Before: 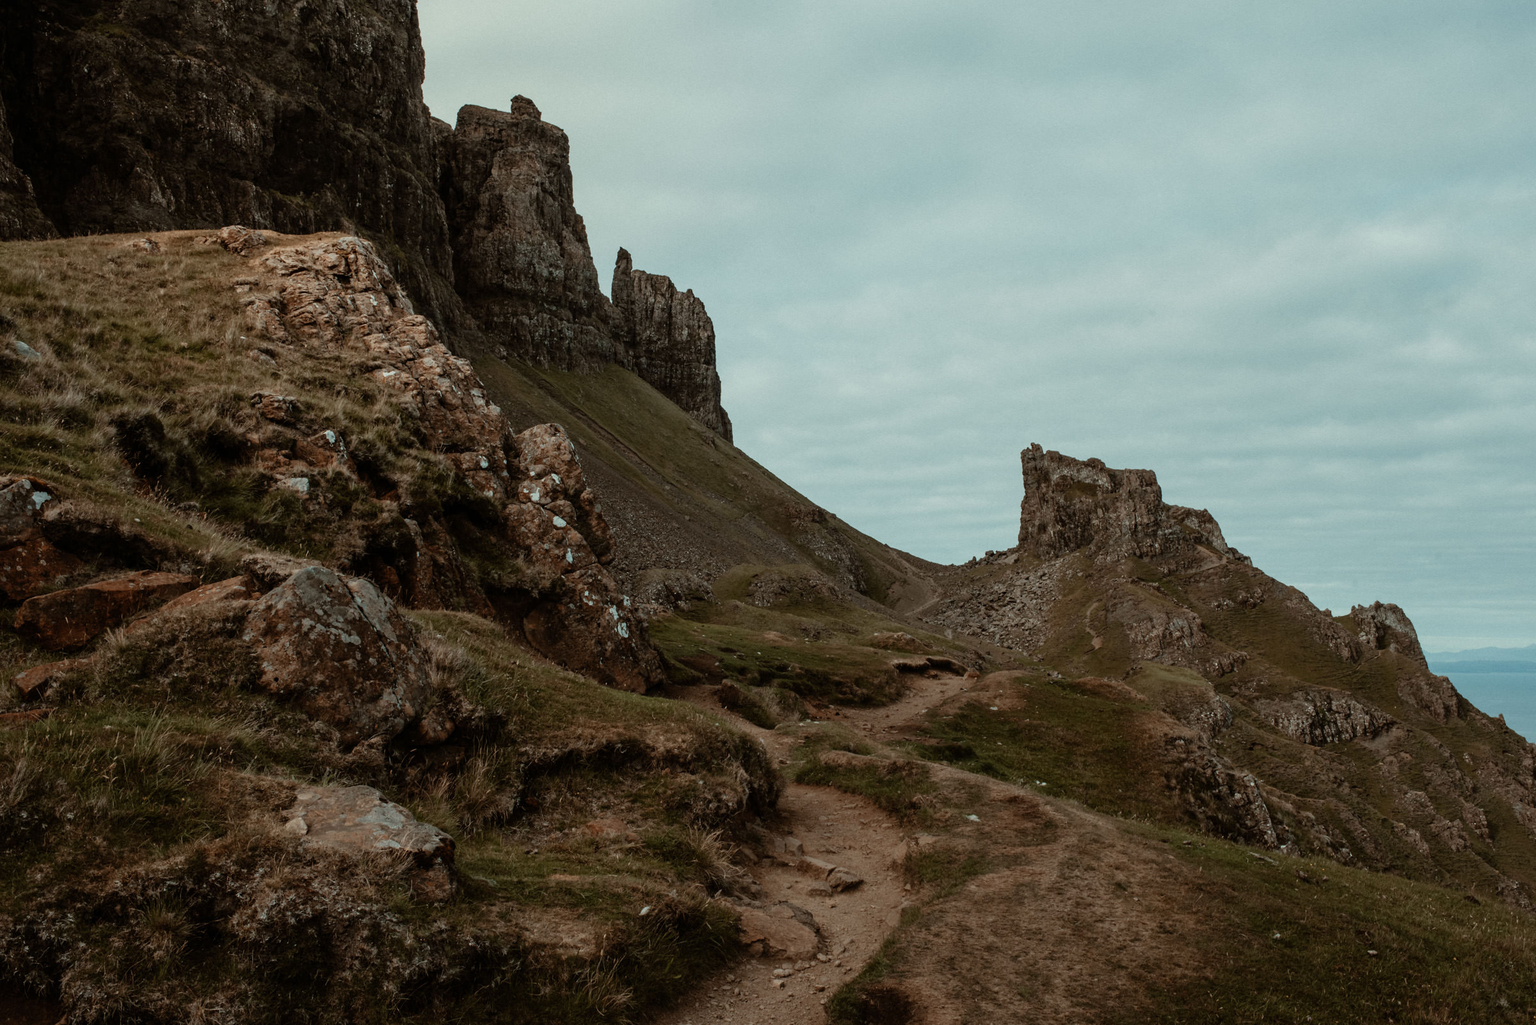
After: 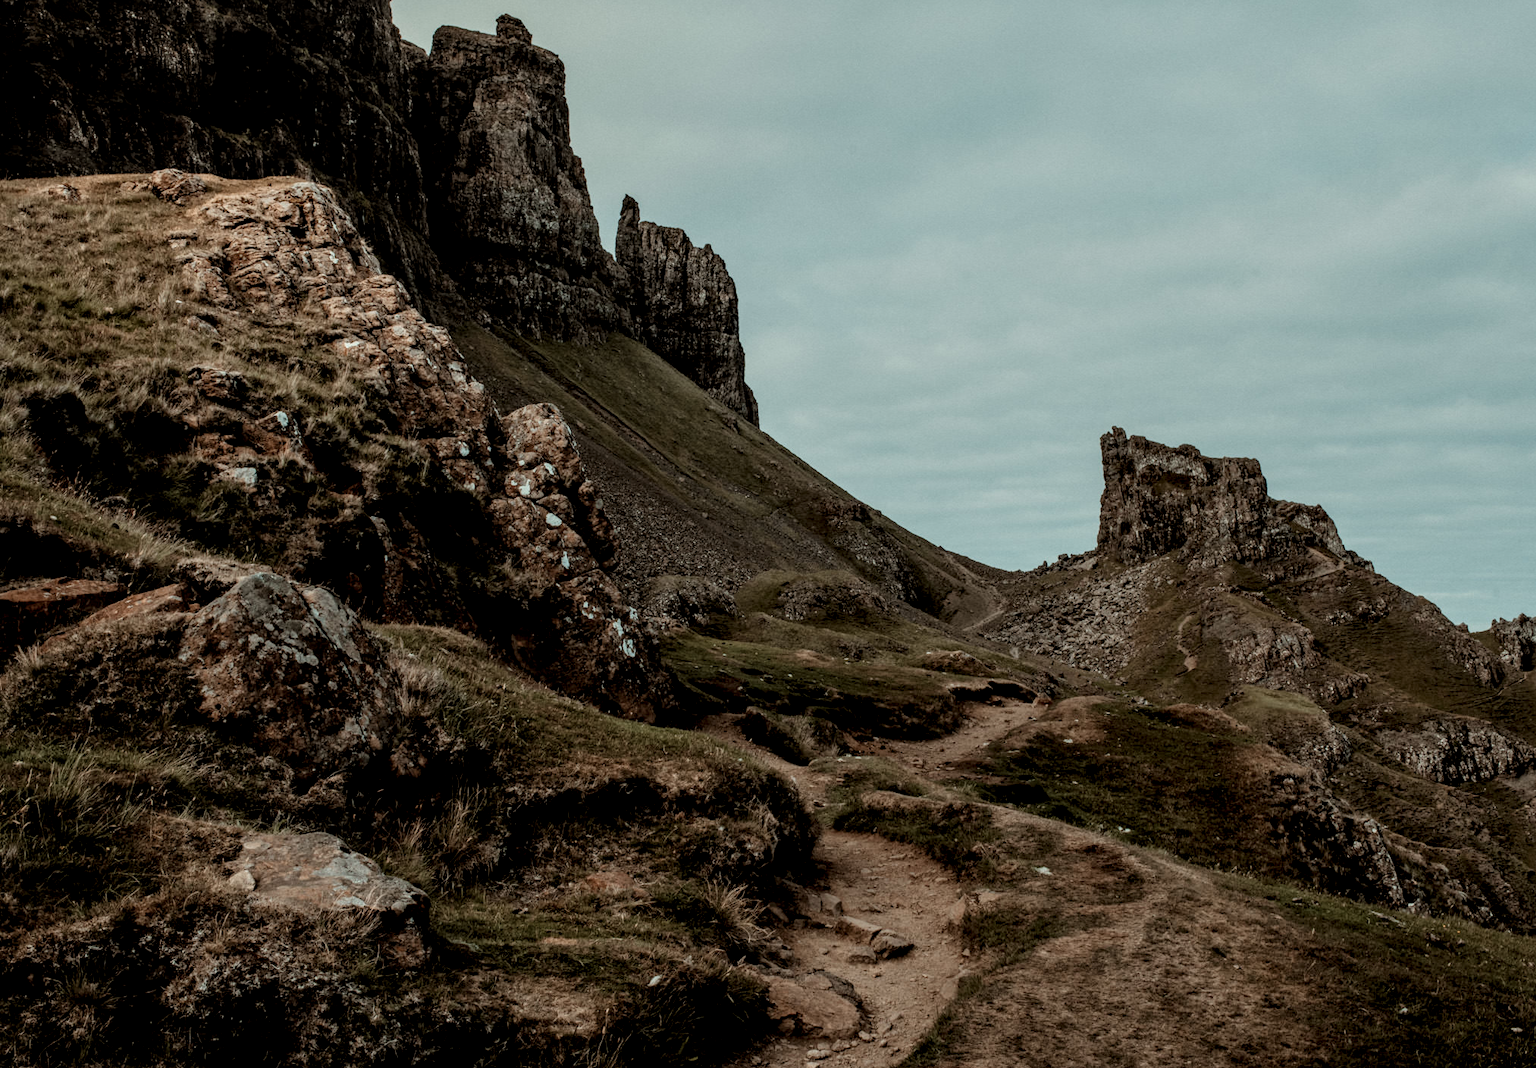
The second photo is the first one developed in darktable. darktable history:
filmic rgb: black relative exposure -7.65 EV, white relative exposure 4.56 EV, hardness 3.61, color science v6 (2022), enable highlight reconstruction true
local contrast: detail 150%
crop: left 6.03%, top 8.176%, right 9.543%, bottom 3.756%
